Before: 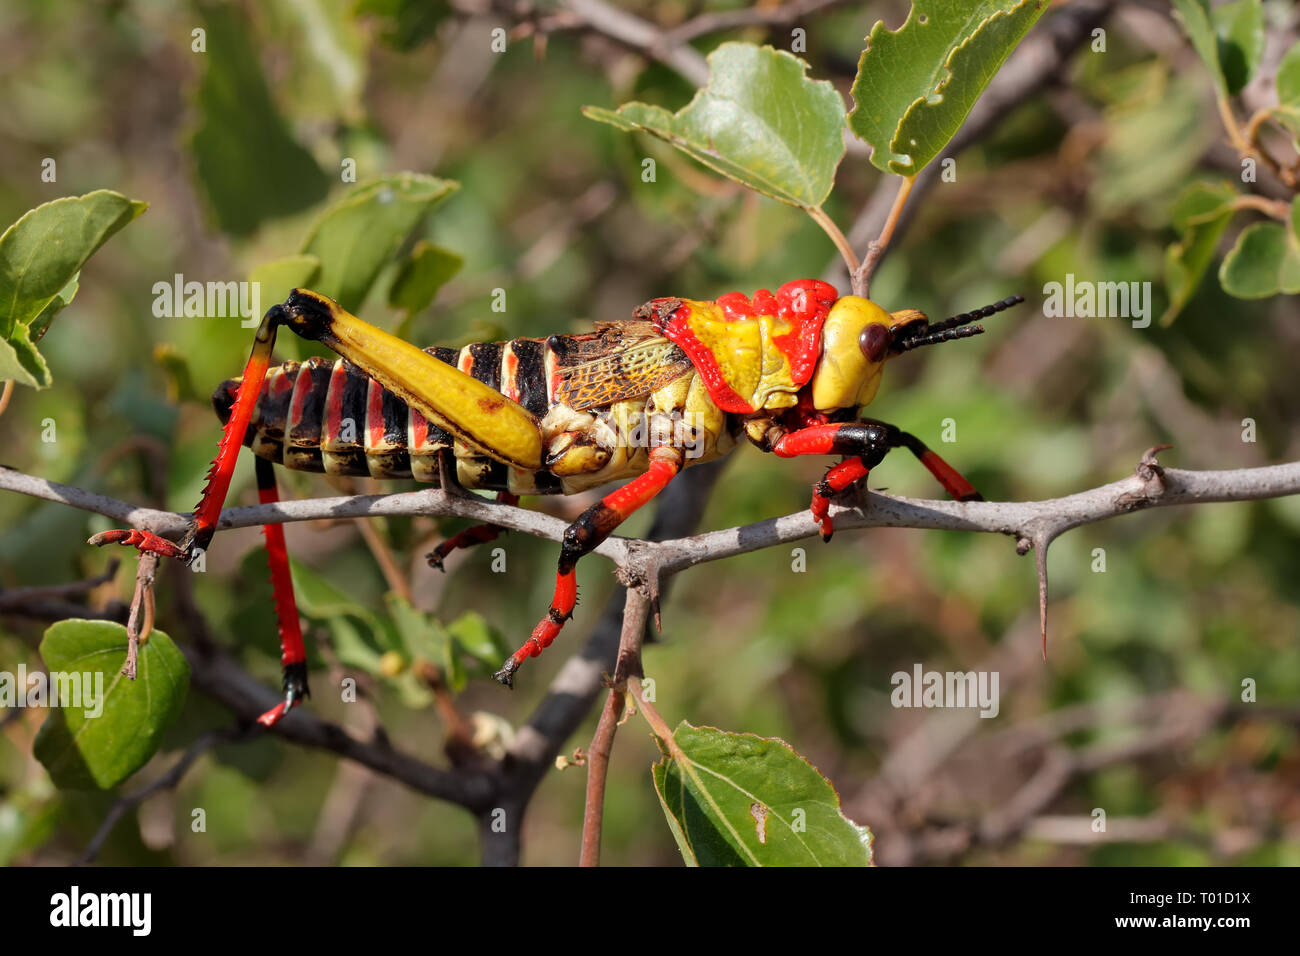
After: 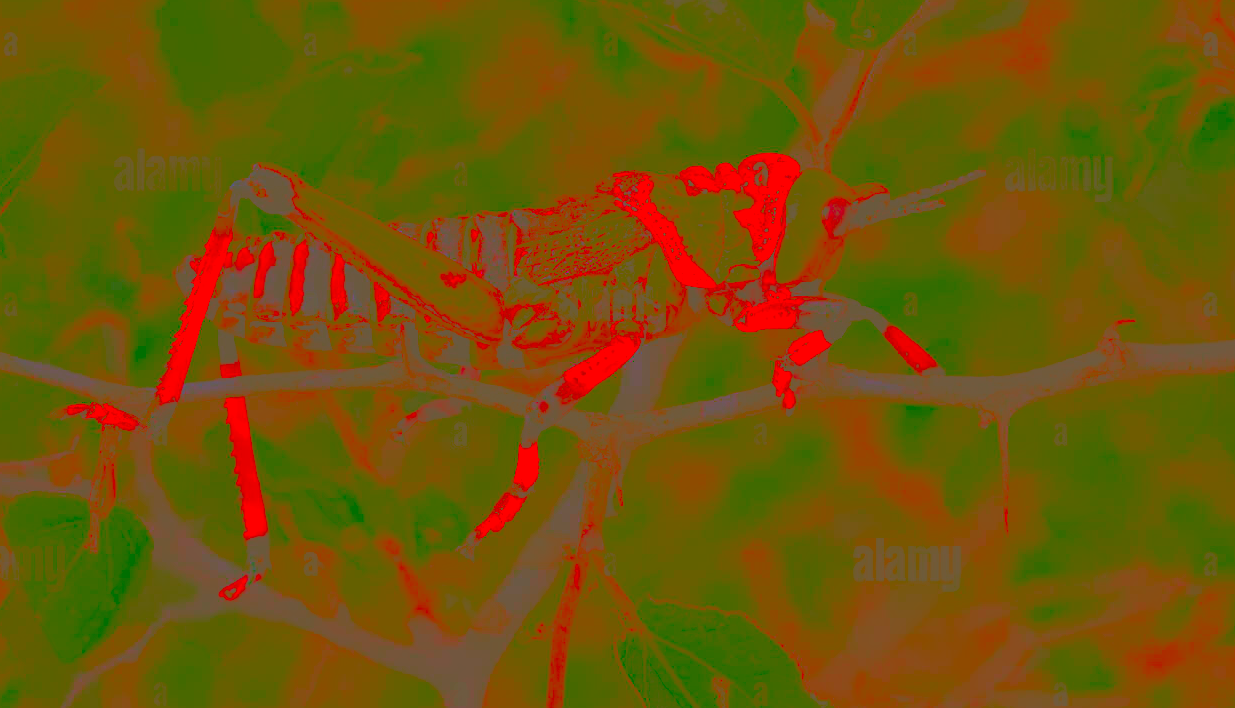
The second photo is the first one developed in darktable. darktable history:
base curve: curves: ch0 [(0, 0) (0.028, 0.03) (0.121, 0.232) (0.46, 0.748) (0.859, 0.968) (1, 1)], preserve colors none
contrast brightness saturation: contrast -0.99, brightness -0.17, saturation 0.75
color correction: highlights a* -5.3, highlights b* 9.8, shadows a* 9.8, shadows b* 24.26
crop and rotate: left 2.991%, top 13.302%, right 1.981%, bottom 12.636%
